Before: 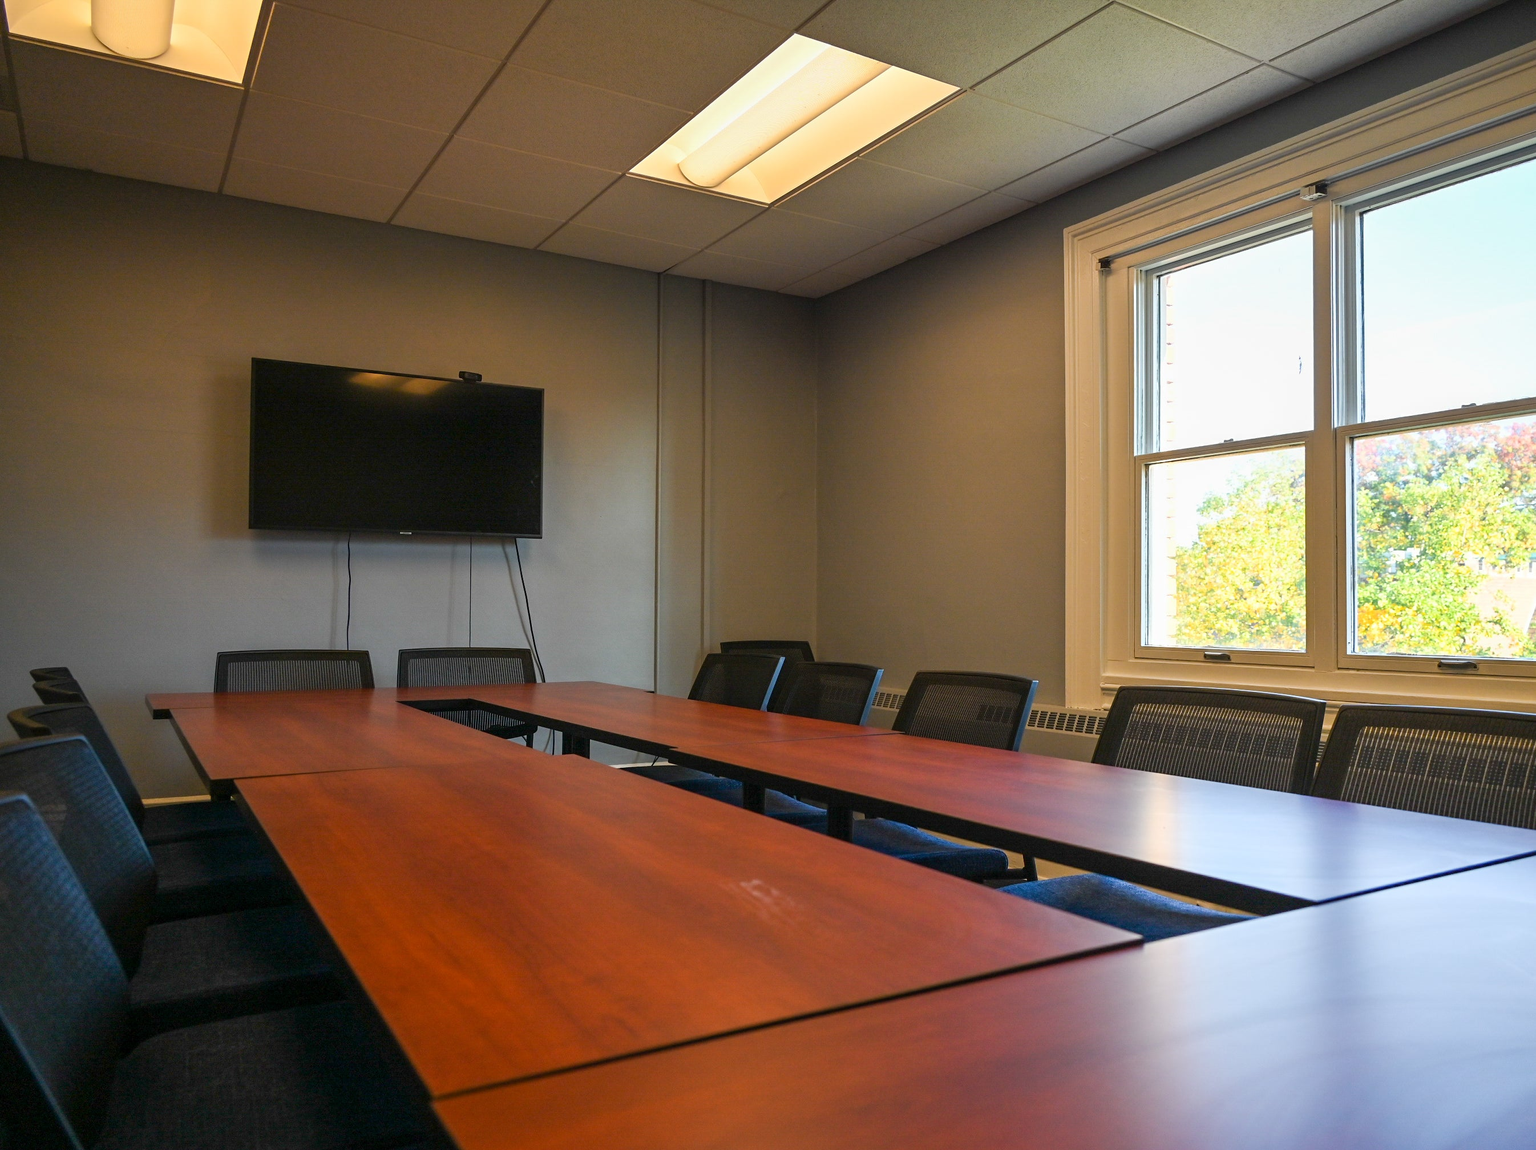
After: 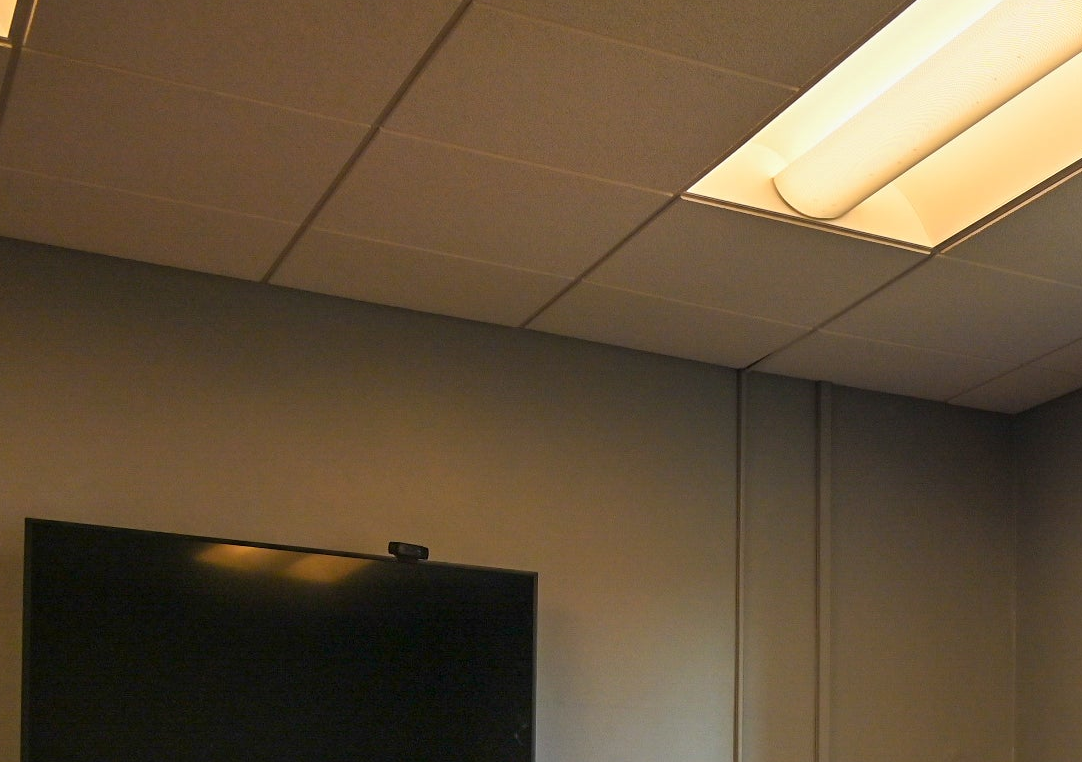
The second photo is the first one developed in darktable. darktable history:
crop: left 15.467%, top 5.429%, right 44.307%, bottom 56.735%
